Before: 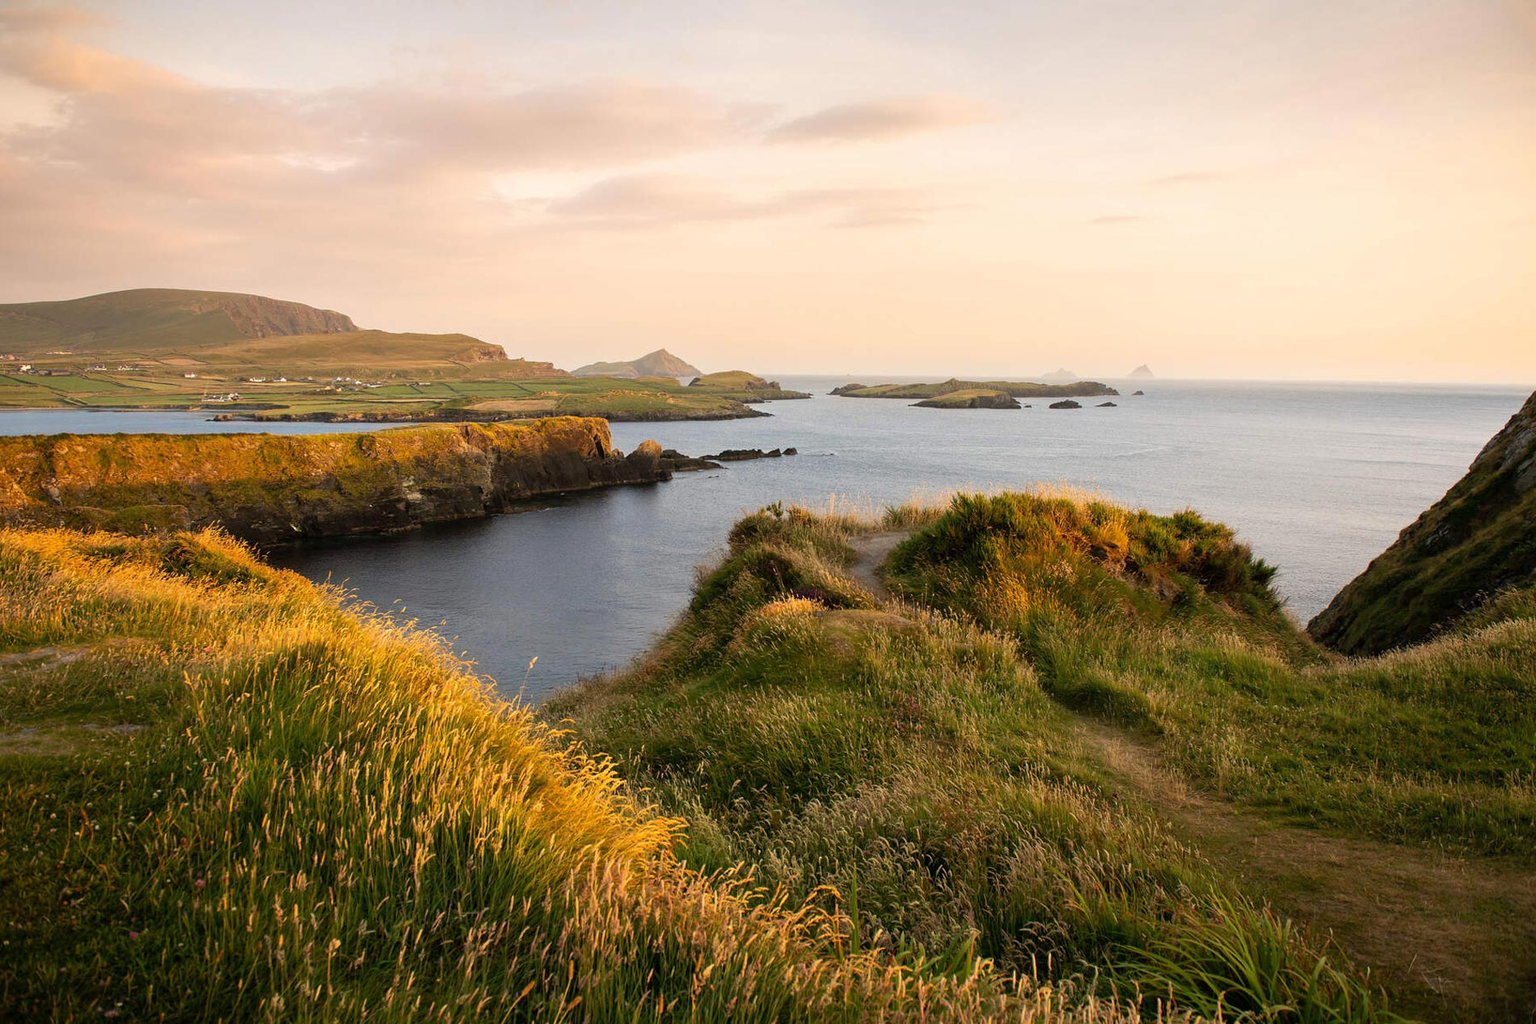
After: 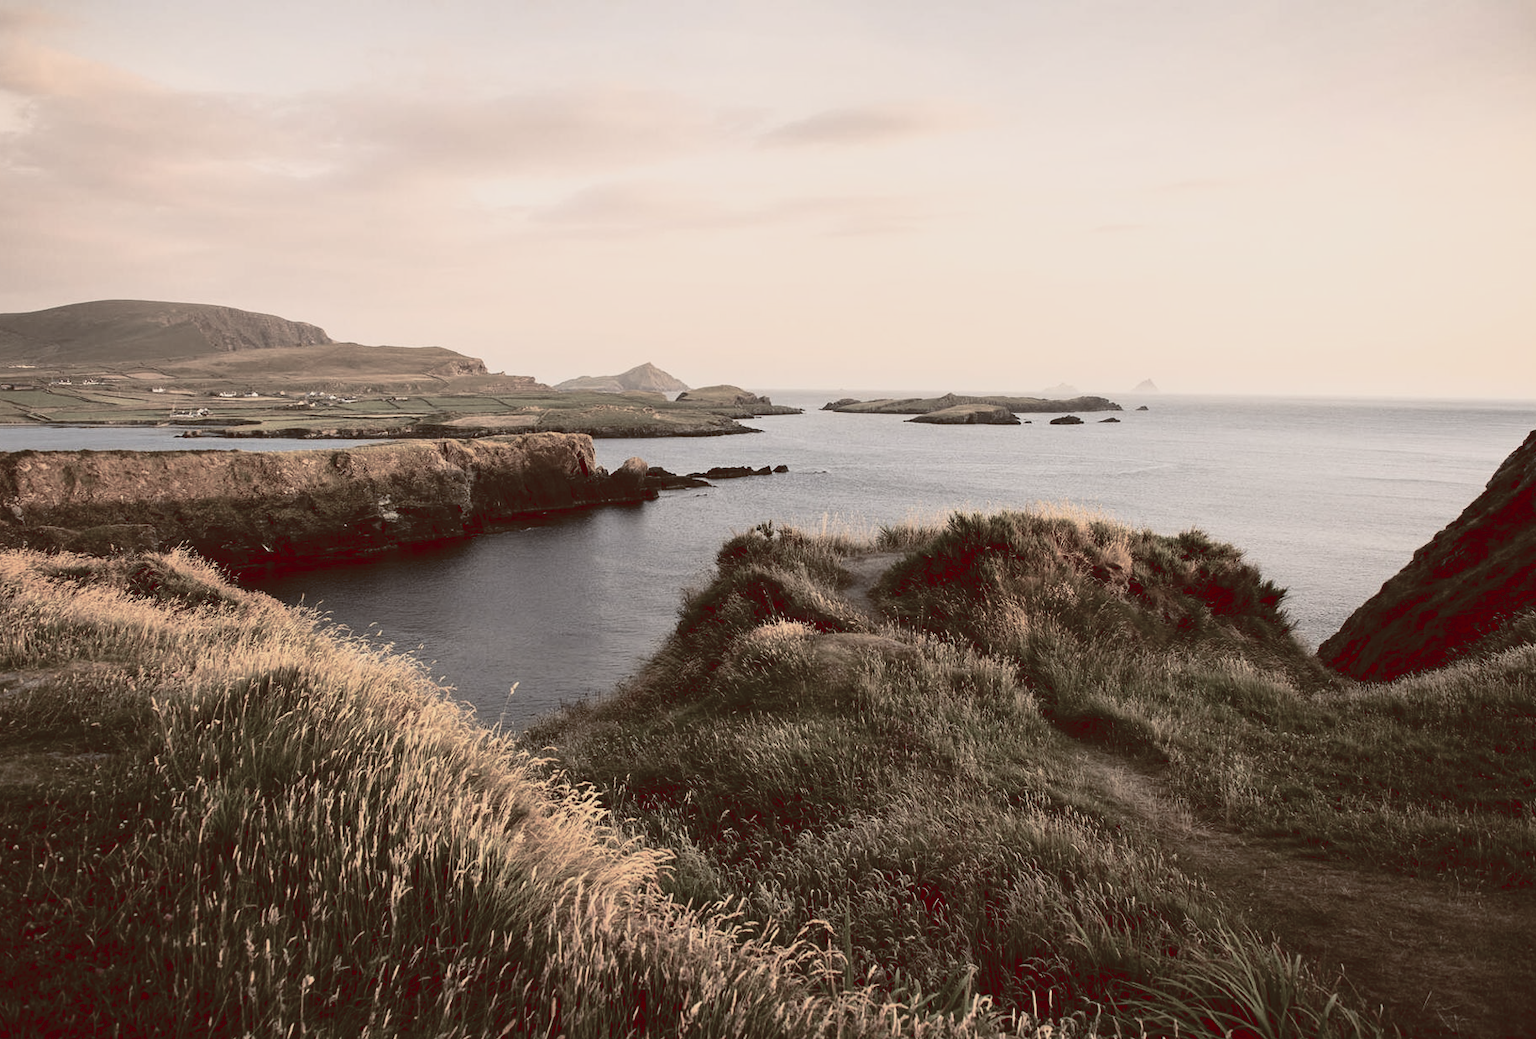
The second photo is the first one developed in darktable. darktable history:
color balance rgb: shadows lift › luminance 1%, shadows lift › chroma 0.2%, shadows lift › hue 20°, power › luminance 1%, power › chroma 0.4%, power › hue 34°, highlights gain › luminance 0.8%, highlights gain › chroma 0.4%, highlights gain › hue 44°, global offset › chroma 0.4%, global offset › hue 34°, white fulcrum 0.08 EV, linear chroma grading › shadows -7%, linear chroma grading › highlights -7%, linear chroma grading › global chroma -10%, linear chroma grading › mid-tones -8%, perceptual saturation grading › global saturation -28%, perceptual saturation grading › highlights -20%, perceptual saturation grading › mid-tones -24%, perceptual saturation grading › shadows -24%, perceptual brilliance grading › global brilliance -1%, perceptual brilliance grading › highlights -1%, perceptual brilliance grading › mid-tones -1%, perceptual brilliance grading › shadows -1%, global vibrance -17%, contrast -6%
contrast brightness saturation: contrast 0.1, brightness 0.02, saturation 0.02
crop and rotate: left 2.536%, right 1.107%, bottom 2.246%
tone curve: curves: ch0 [(0, 0.072) (0.249, 0.176) (0.518, 0.489) (0.832, 0.854) (1, 0.948)], color space Lab, linked channels, preserve colors none
